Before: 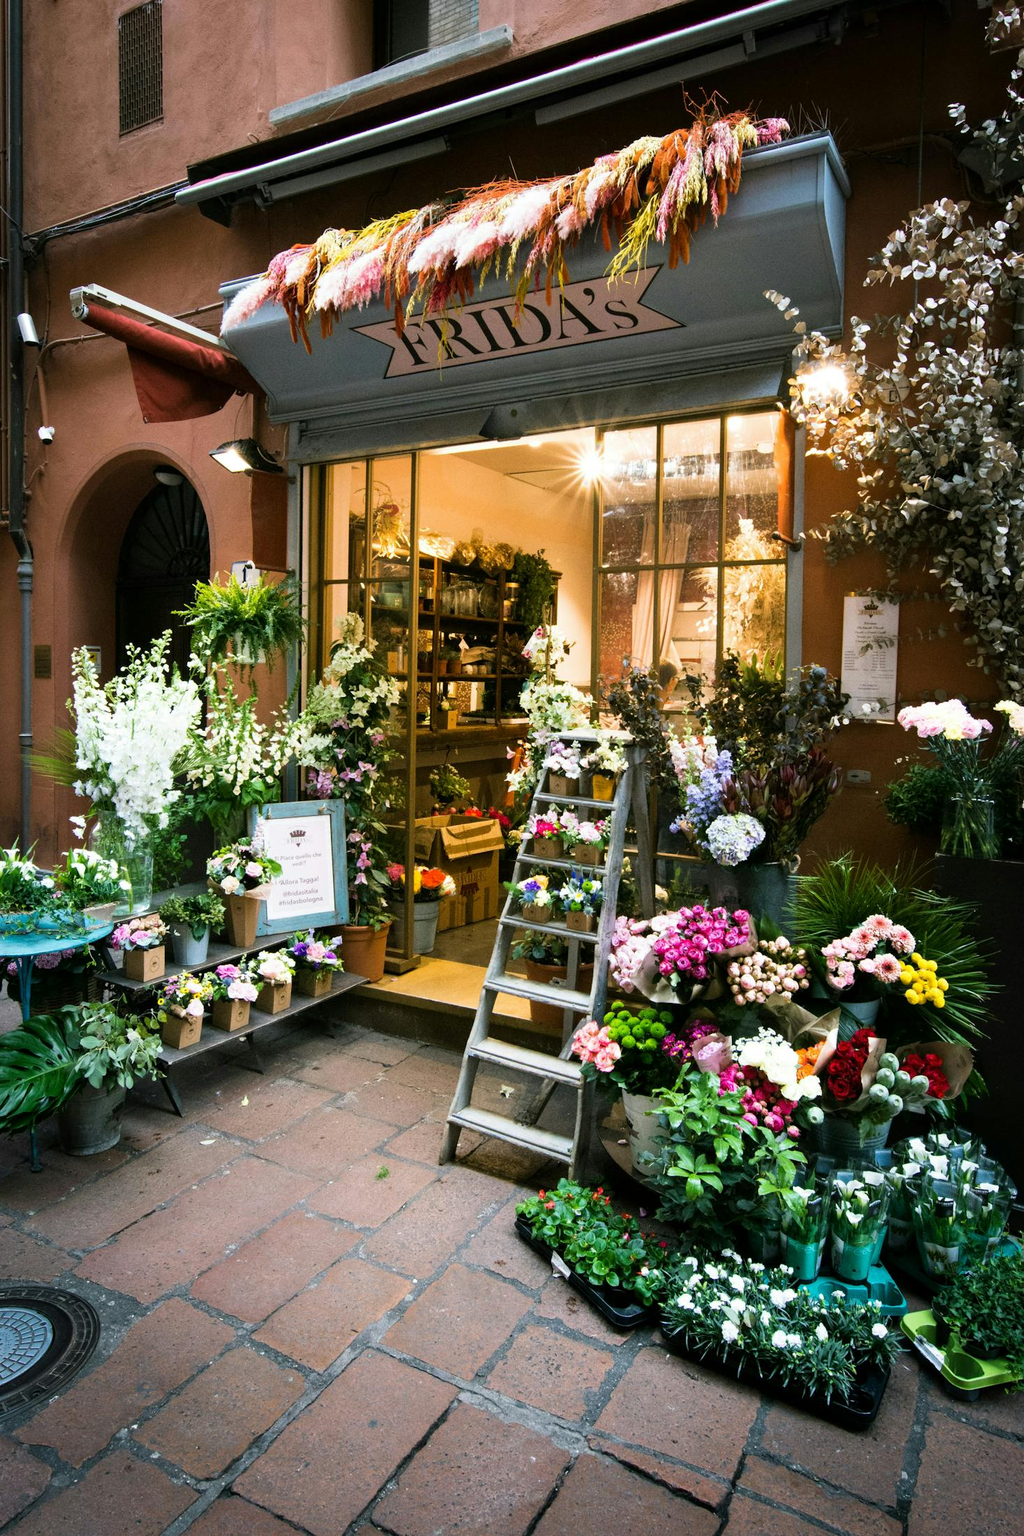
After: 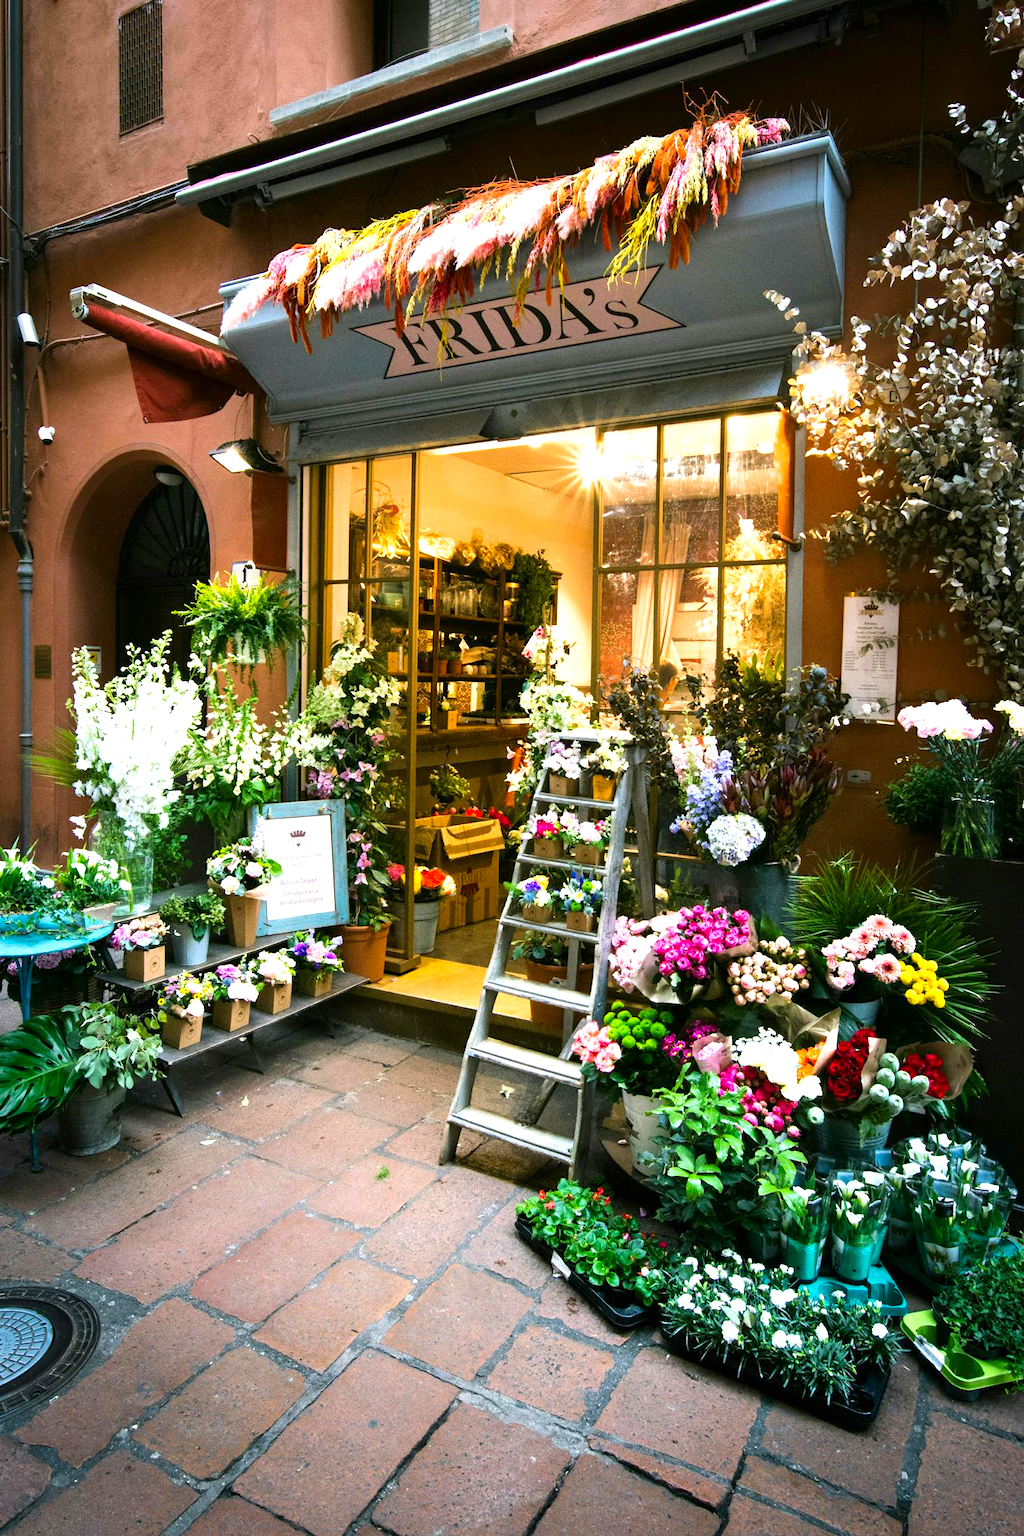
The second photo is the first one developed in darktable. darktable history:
contrast brightness saturation: contrast 0.08, saturation 0.2
exposure: black level correction 0, exposure 0.5 EV, compensate exposure bias true, compensate highlight preservation false
